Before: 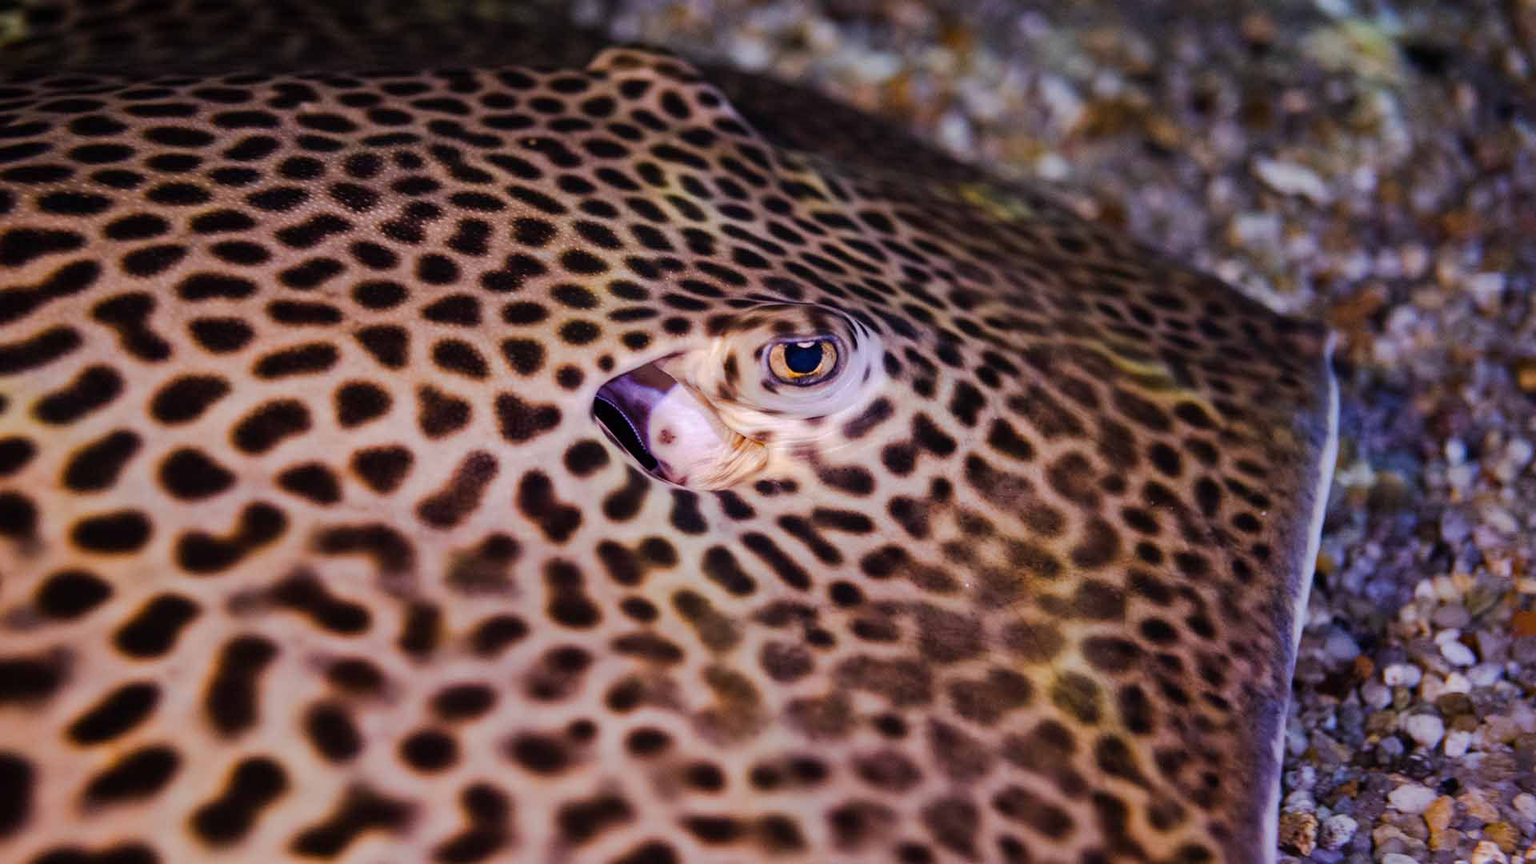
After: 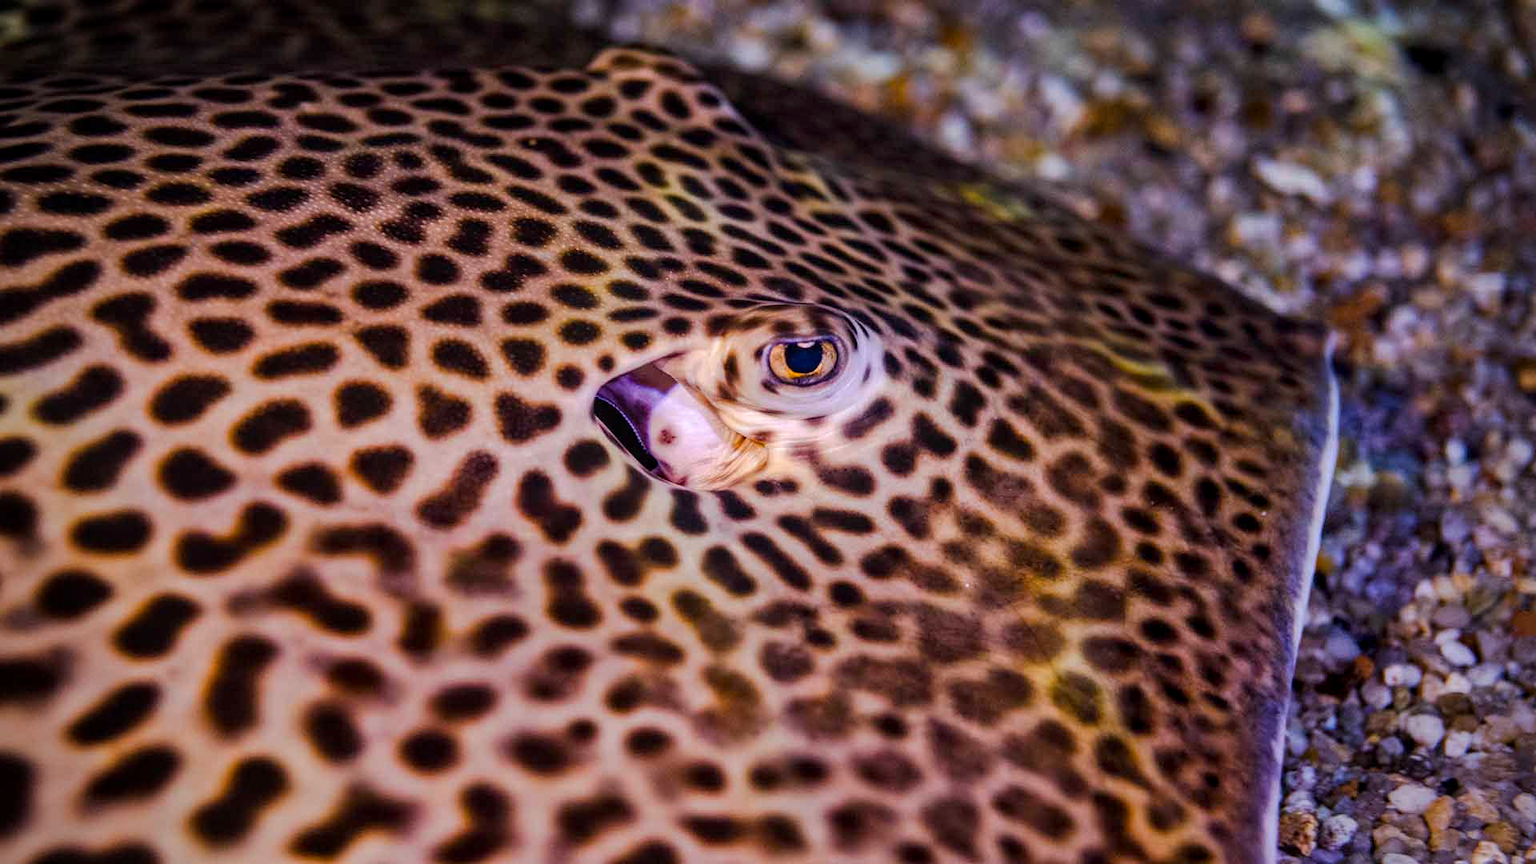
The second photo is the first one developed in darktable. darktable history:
color balance rgb: perceptual saturation grading › global saturation 20%, global vibrance 20%
local contrast: on, module defaults
vignetting: fall-off radius 60.92%
